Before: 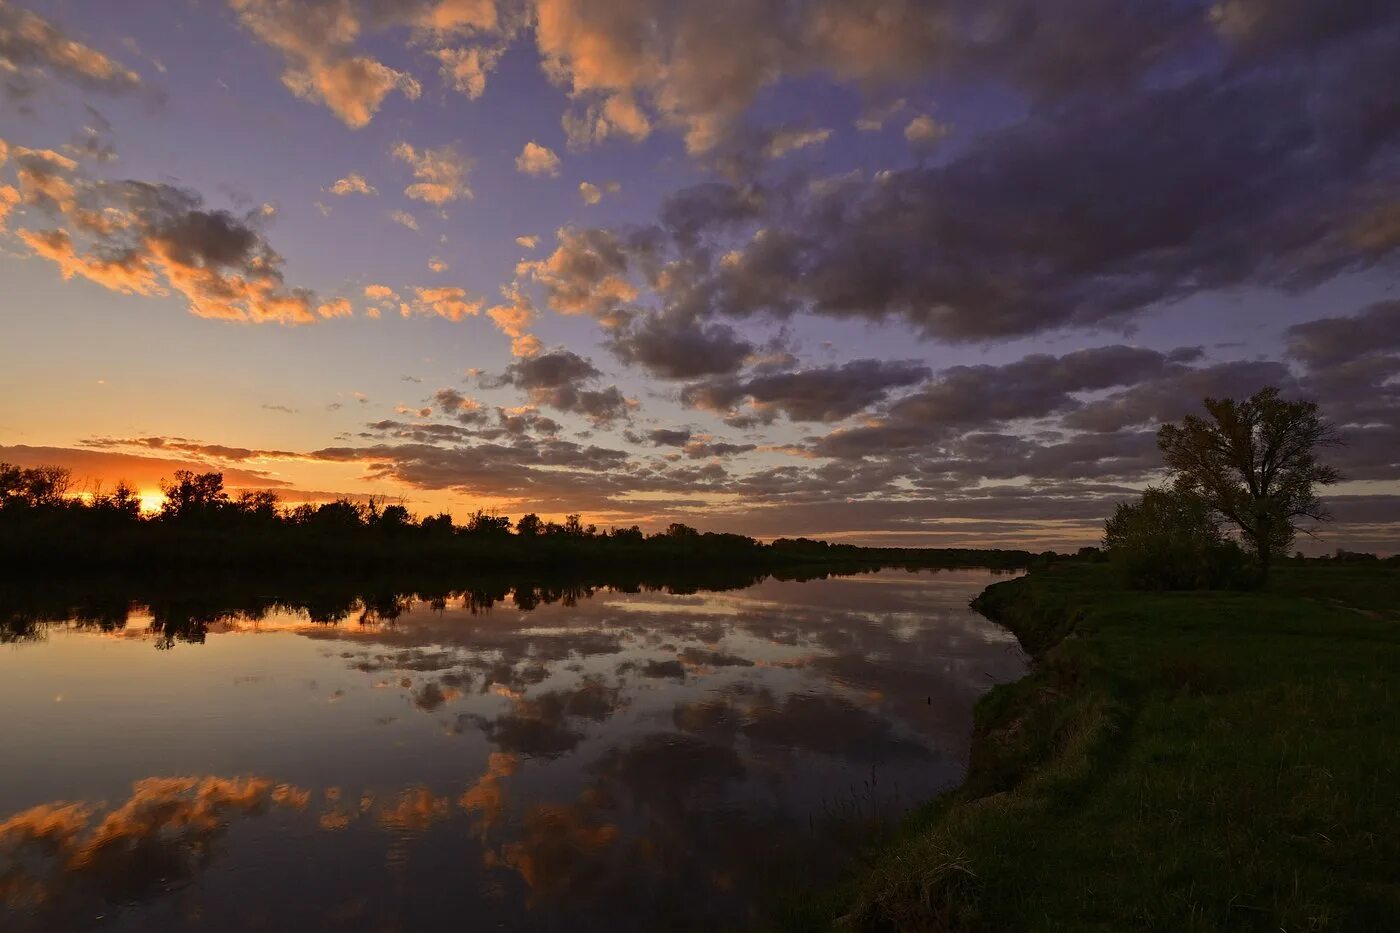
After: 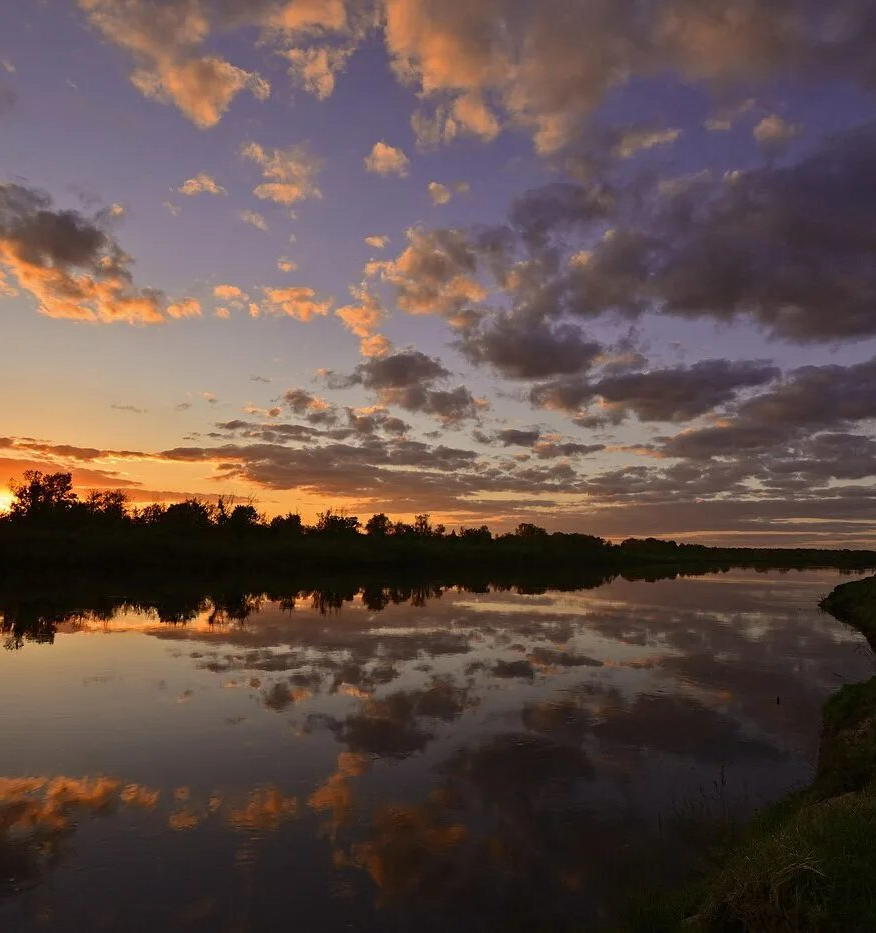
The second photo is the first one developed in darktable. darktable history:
crop: left 10.842%, right 26.519%
